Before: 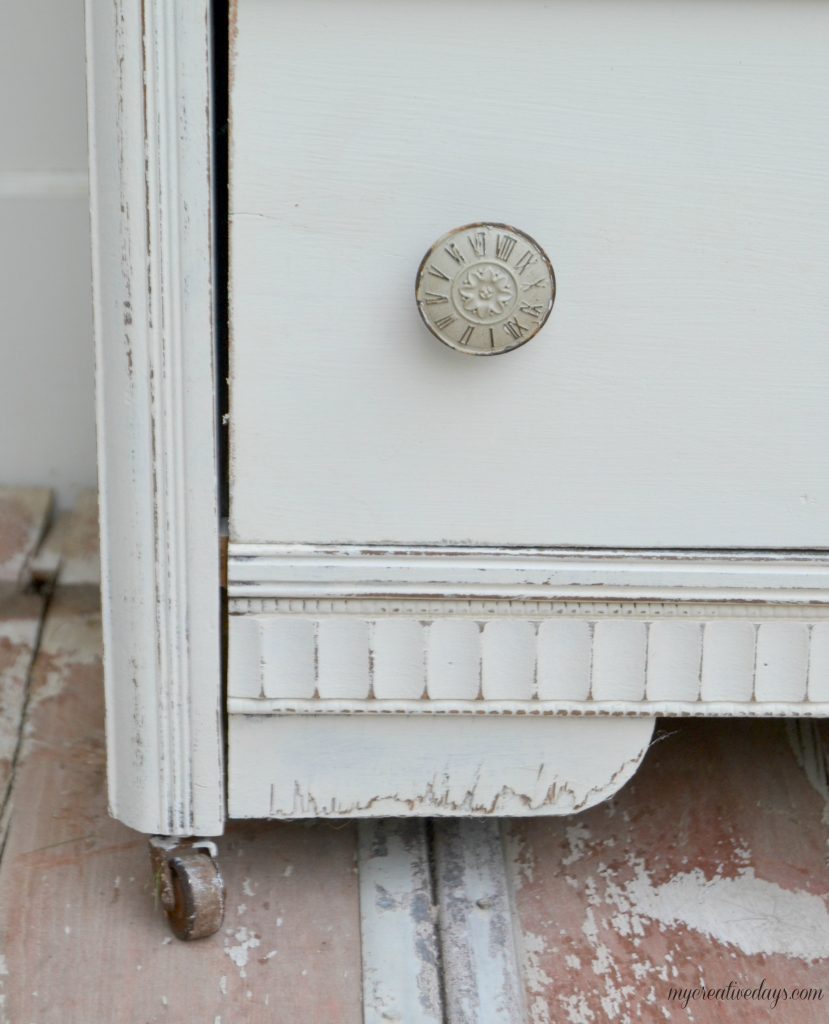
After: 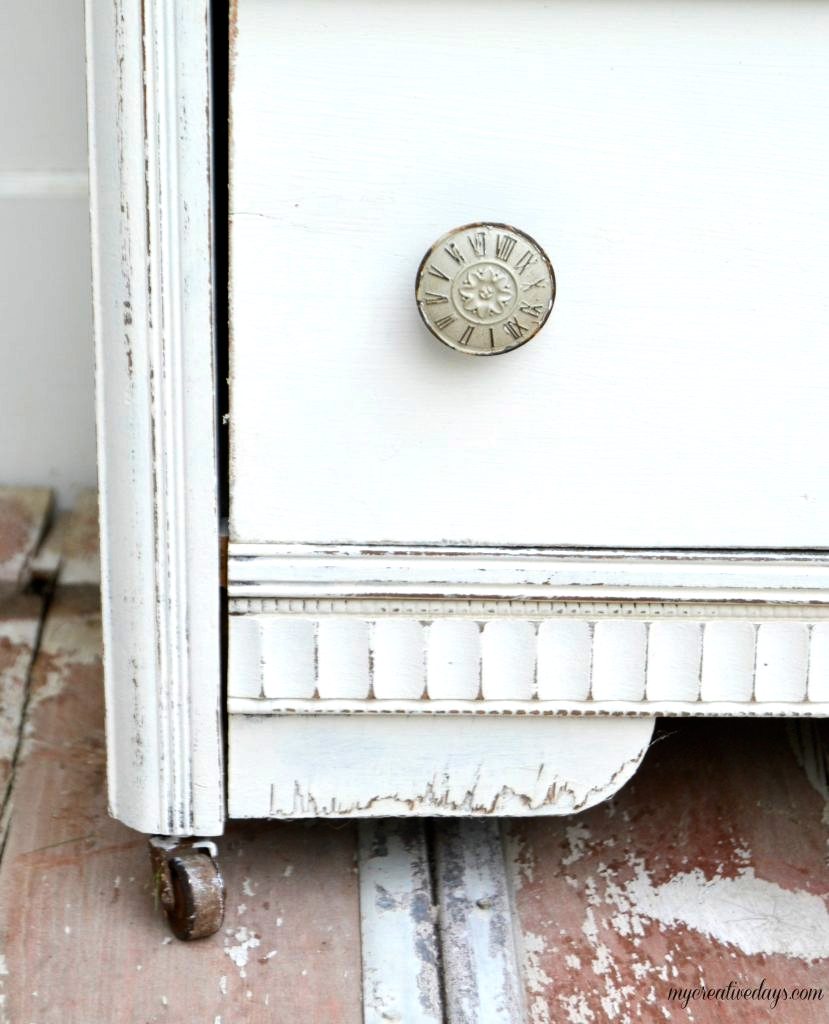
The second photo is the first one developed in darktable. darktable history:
filmic rgb: black relative exposure -8.23 EV, white relative exposure 2.24 EV, hardness 7.06, latitude 85.88%, contrast 1.702, highlights saturation mix -3.44%, shadows ↔ highlights balance -2.29%, add noise in highlights 0.001, preserve chrominance no, color science v4 (2020)
exposure: black level correction -0.015, exposure -0.132 EV, compensate highlight preservation false
